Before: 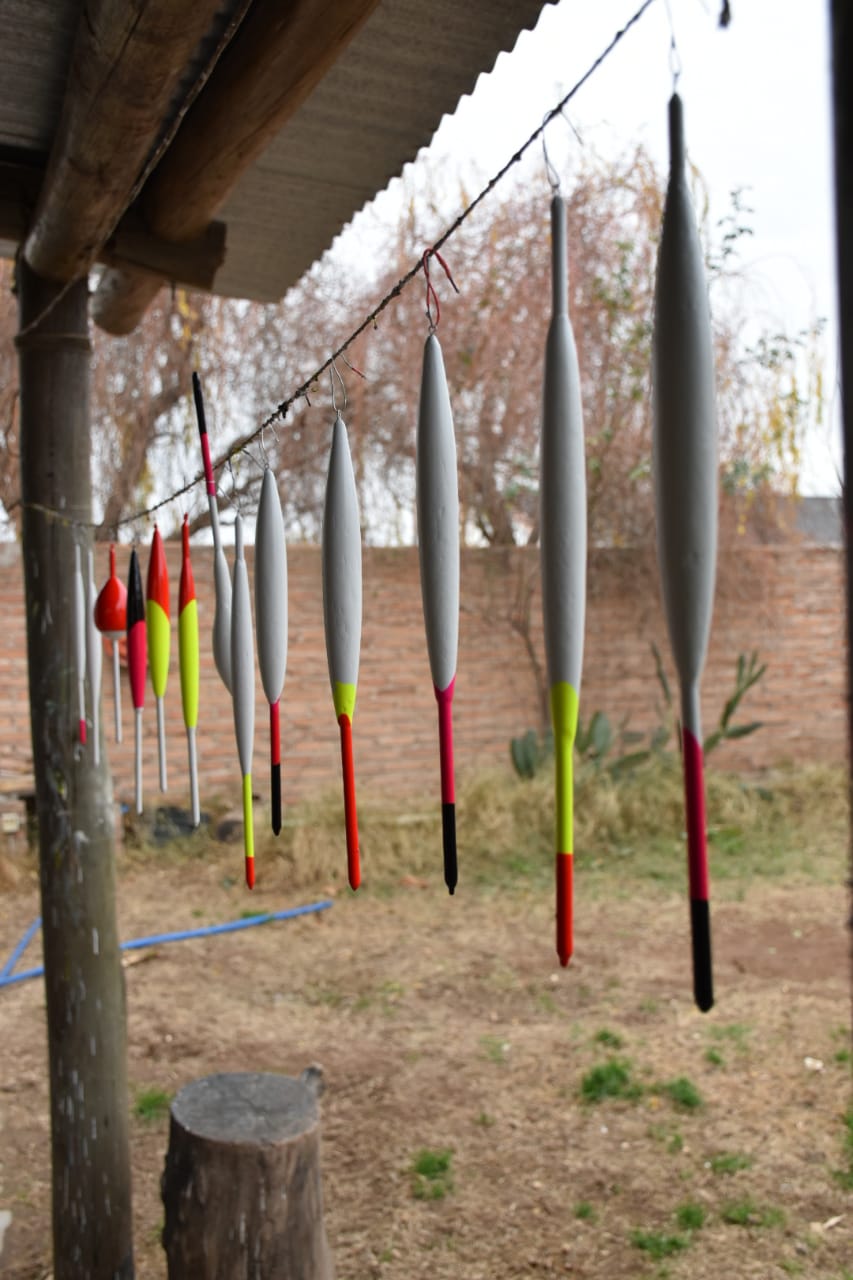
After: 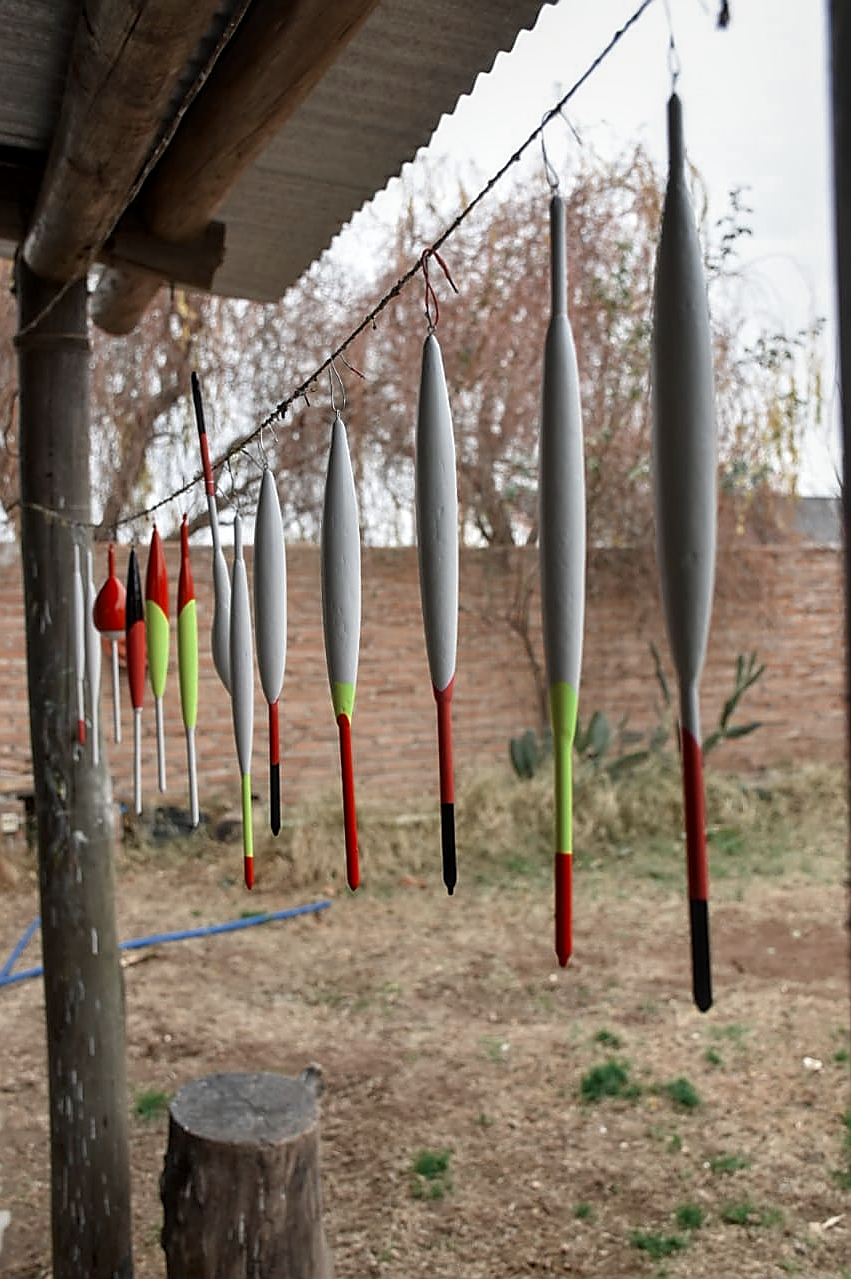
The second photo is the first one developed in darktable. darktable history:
color zones: curves: ch0 [(0, 0.5) (0.125, 0.4) (0.25, 0.5) (0.375, 0.4) (0.5, 0.4) (0.625, 0.35) (0.75, 0.35) (0.875, 0.5)]; ch1 [(0, 0.35) (0.125, 0.45) (0.25, 0.35) (0.375, 0.35) (0.5, 0.35) (0.625, 0.35) (0.75, 0.45) (0.875, 0.35)]; ch2 [(0, 0.6) (0.125, 0.5) (0.25, 0.5) (0.375, 0.6) (0.5, 0.6) (0.625, 0.5) (0.75, 0.5) (0.875, 0.5)]
crop: left 0.191%
sharpen: radius 1.401, amount 1.251, threshold 0.625
local contrast: on, module defaults
